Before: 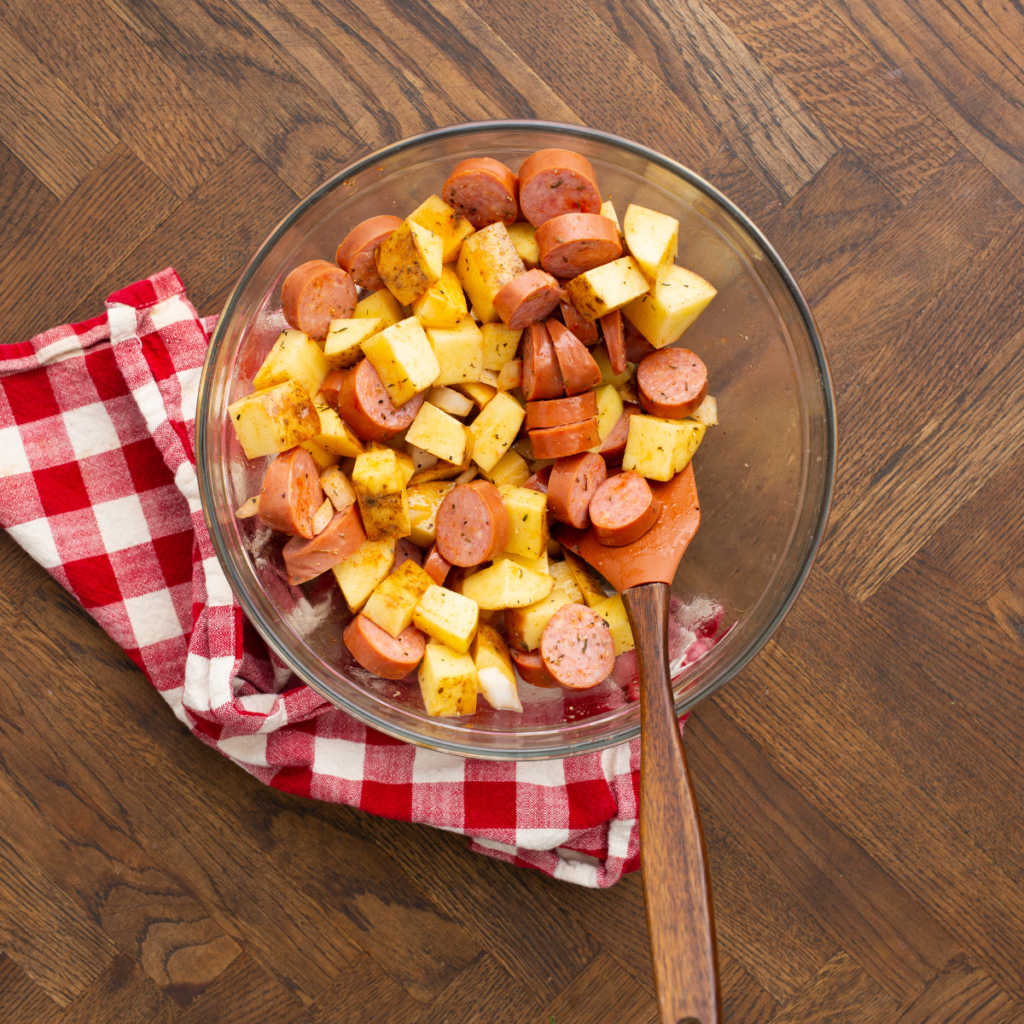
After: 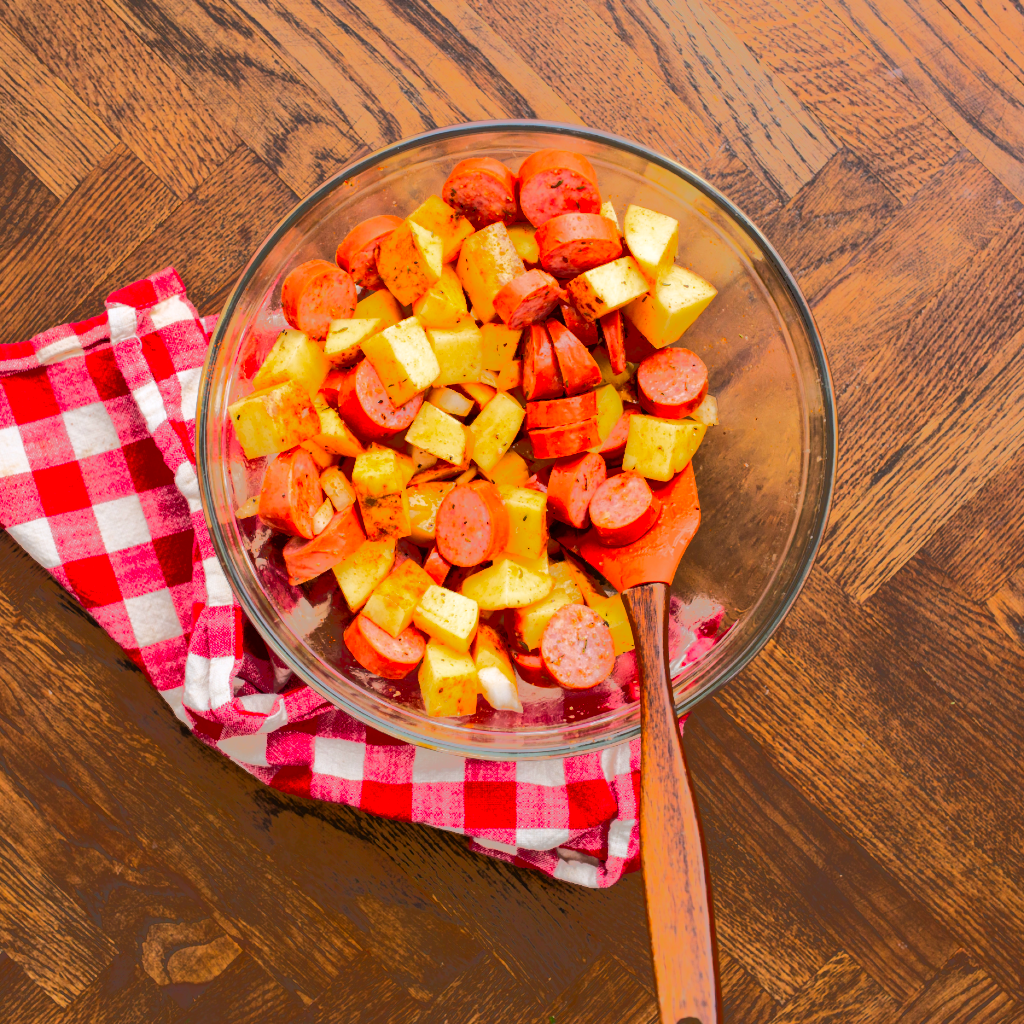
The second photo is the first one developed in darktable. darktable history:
contrast brightness saturation: saturation 0.517
color correction: highlights a* -0.123, highlights b* -5.2, shadows a* -0.133, shadows b* -0.141
exposure: compensate highlight preservation false
tone equalizer: -7 EV -0.66 EV, -6 EV 0.961 EV, -5 EV -0.459 EV, -4 EV 0.406 EV, -3 EV 0.43 EV, -2 EV 0.153 EV, -1 EV -0.169 EV, +0 EV -0.378 EV, edges refinement/feathering 500, mask exposure compensation -1.57 EV, preserve details no
